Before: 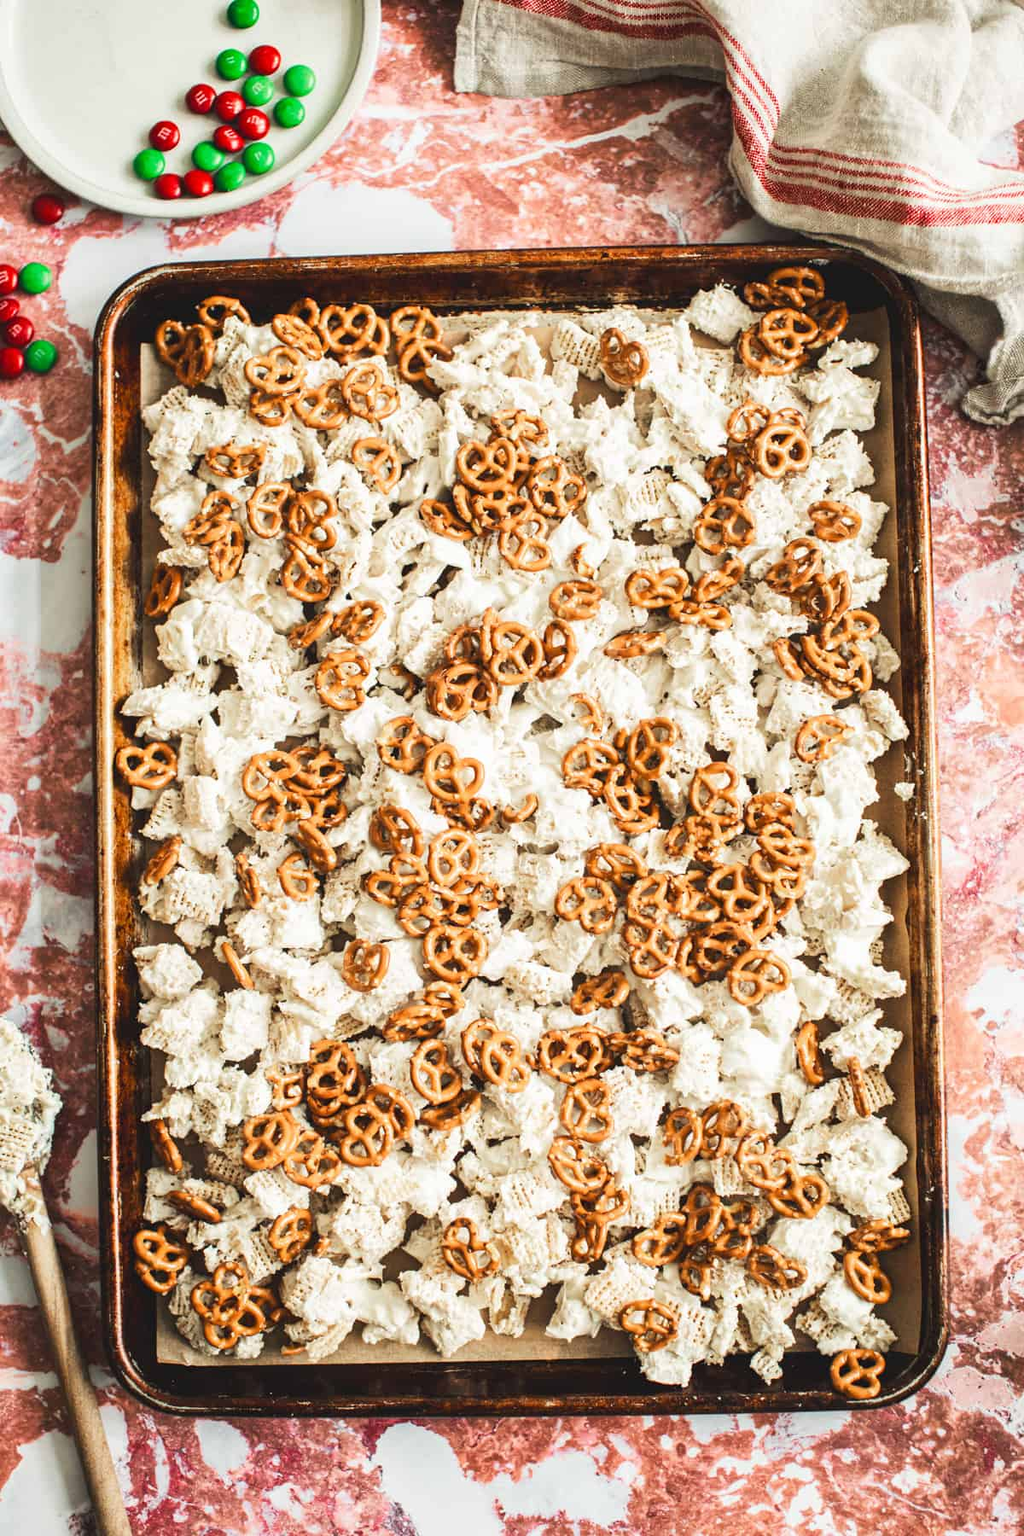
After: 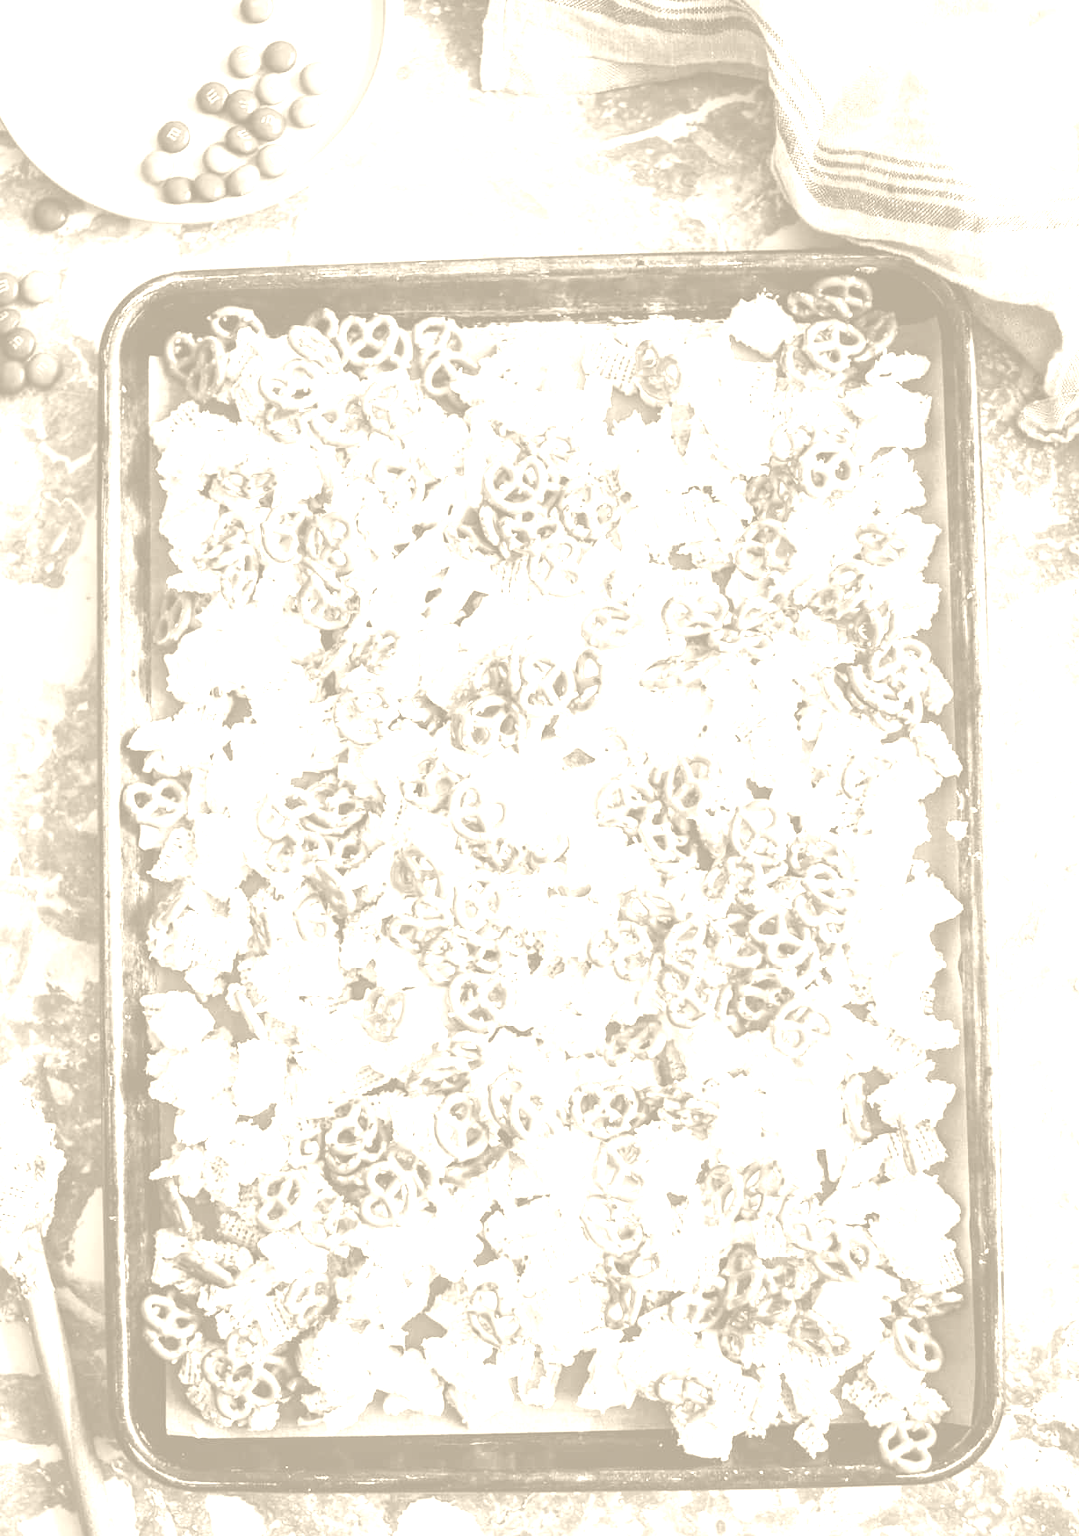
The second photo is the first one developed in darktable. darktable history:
tone equalizer: -8 EV -0.417 EV, -7 EV -0.389 EV, -6 EV -0.333 EV, -5 EV -0.222 EV, -3 EV 0.222 EV, -2 EV 0.333 EV, -1 EV 0.389 EV, +0 EV 0.417 EV, edges refinement/feathering 500, mask exposure compensation -1.57 EV, preserve details no
crop: top 0.448%, right 0.264%, bottom 5.045%
colorize: hue 36°, saturation 71%, lightness 80.79%
